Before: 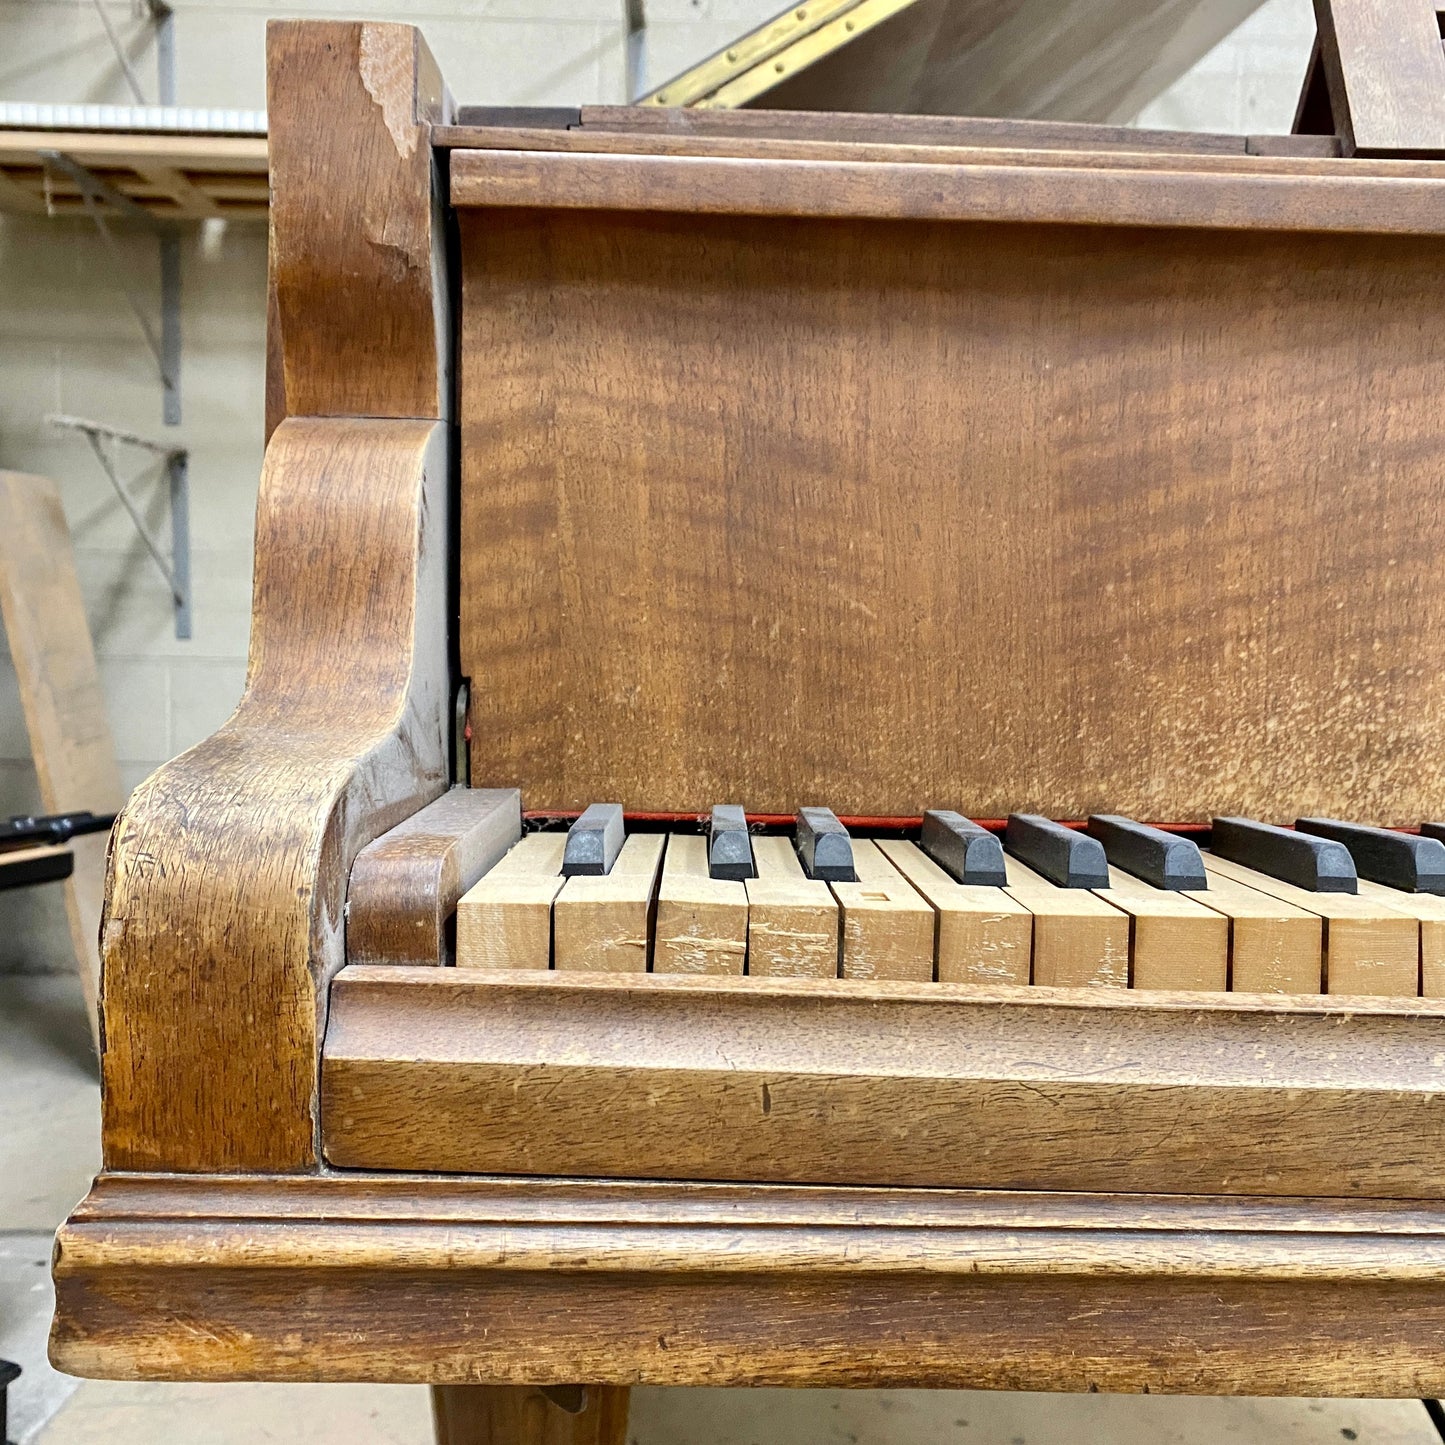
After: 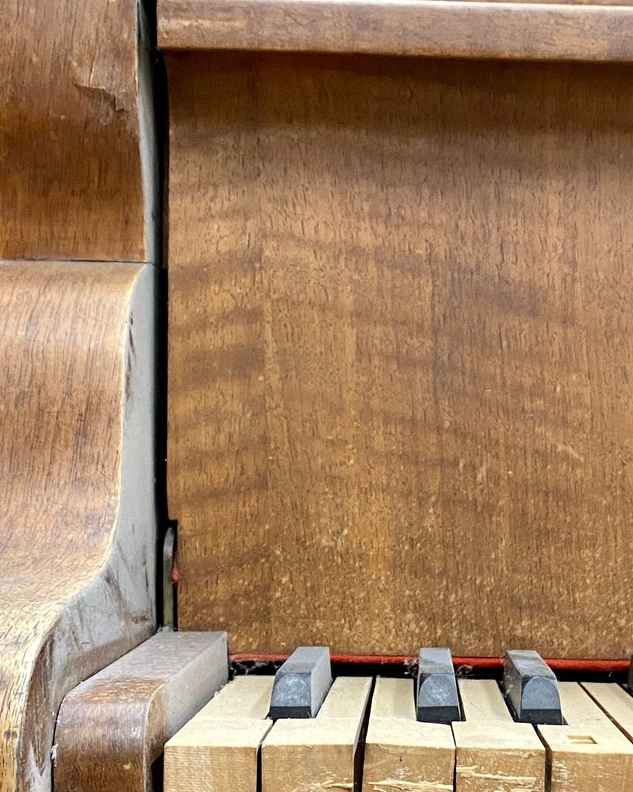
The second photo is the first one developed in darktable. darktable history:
crop: left 20.328%, top 10.885%, right 35.843%, bottom 34.24%
